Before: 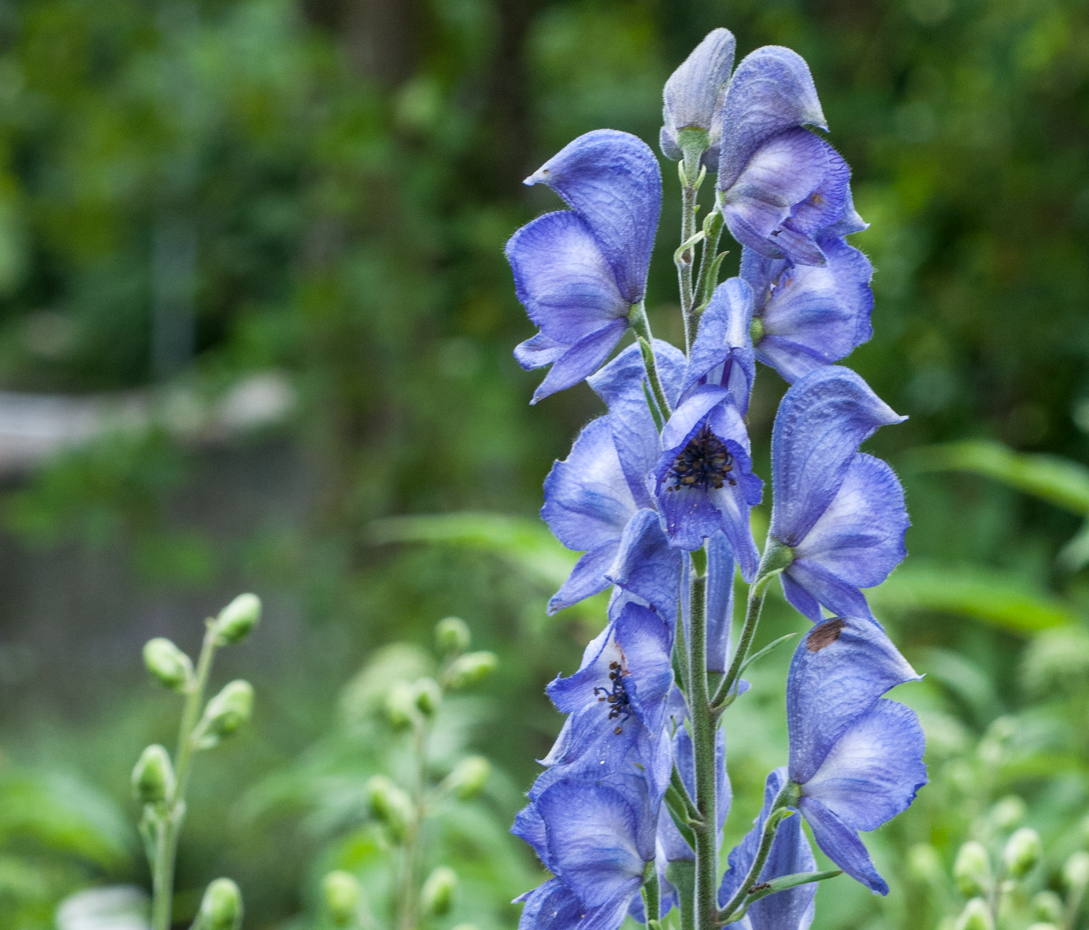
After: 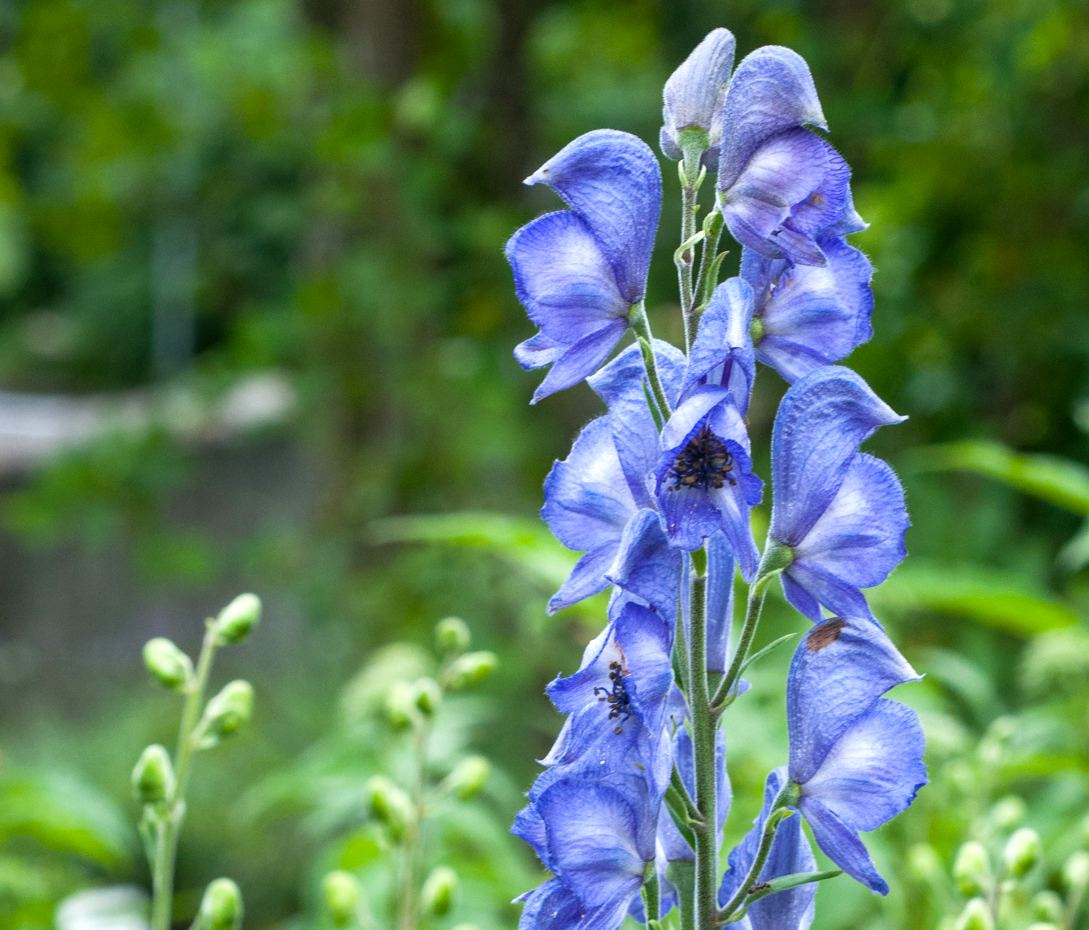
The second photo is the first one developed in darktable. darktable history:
color balance rgb: linear chroma grading › global chroma 3.45%, perceptual saturation grading › global saturation 11.24%, perceptual brilliance grading › global brilliance 3.04%, global vibrance 2.8%
levels: levels [0, 0.476, 0.951]
